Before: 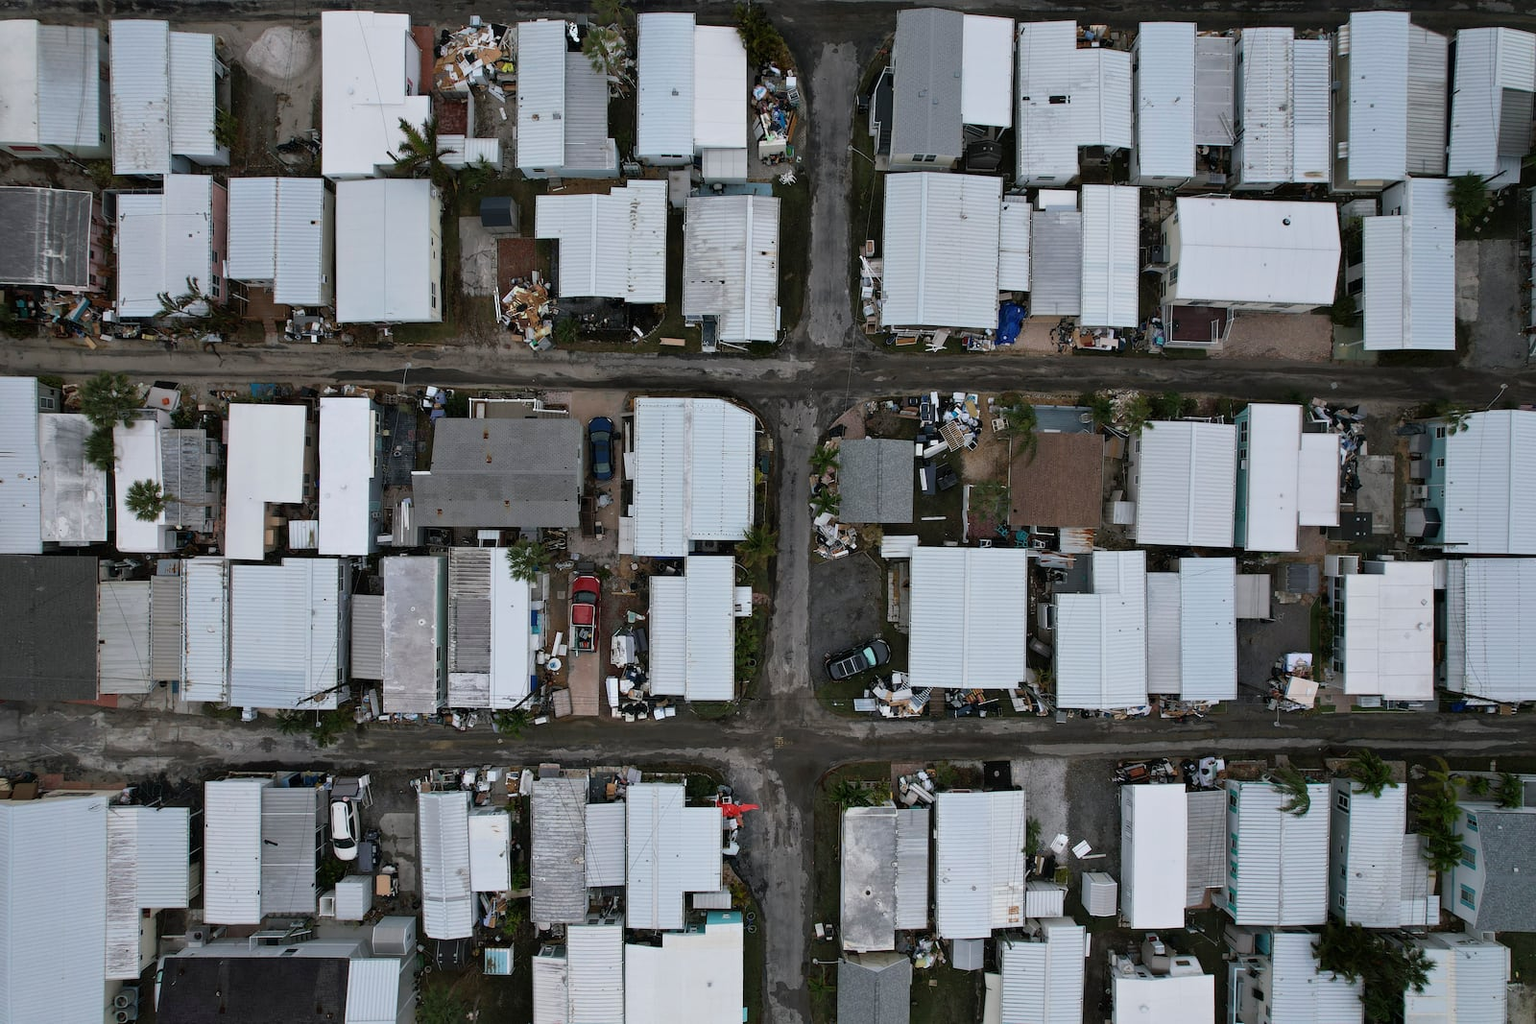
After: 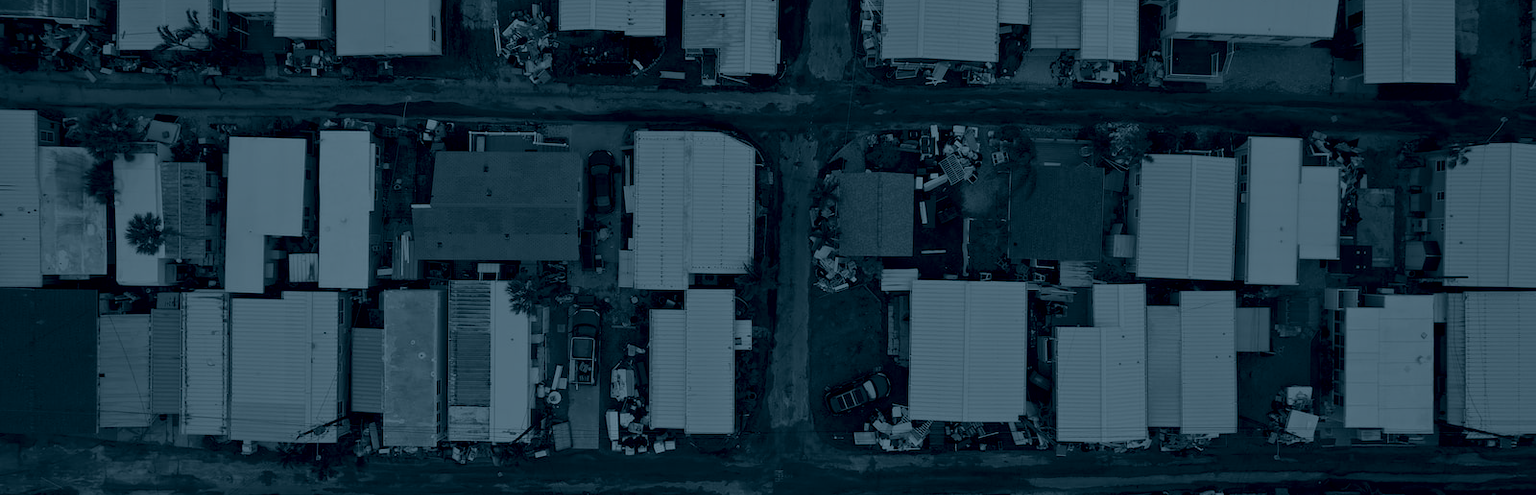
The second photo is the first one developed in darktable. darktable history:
colorize: hue 194.4°, saturation 29%, source mix 61.75%, lightness 3.98%, version 1
crop and rotate: top 26.056%, bottom 25.543%
exposure: compensate highlight preservation false
